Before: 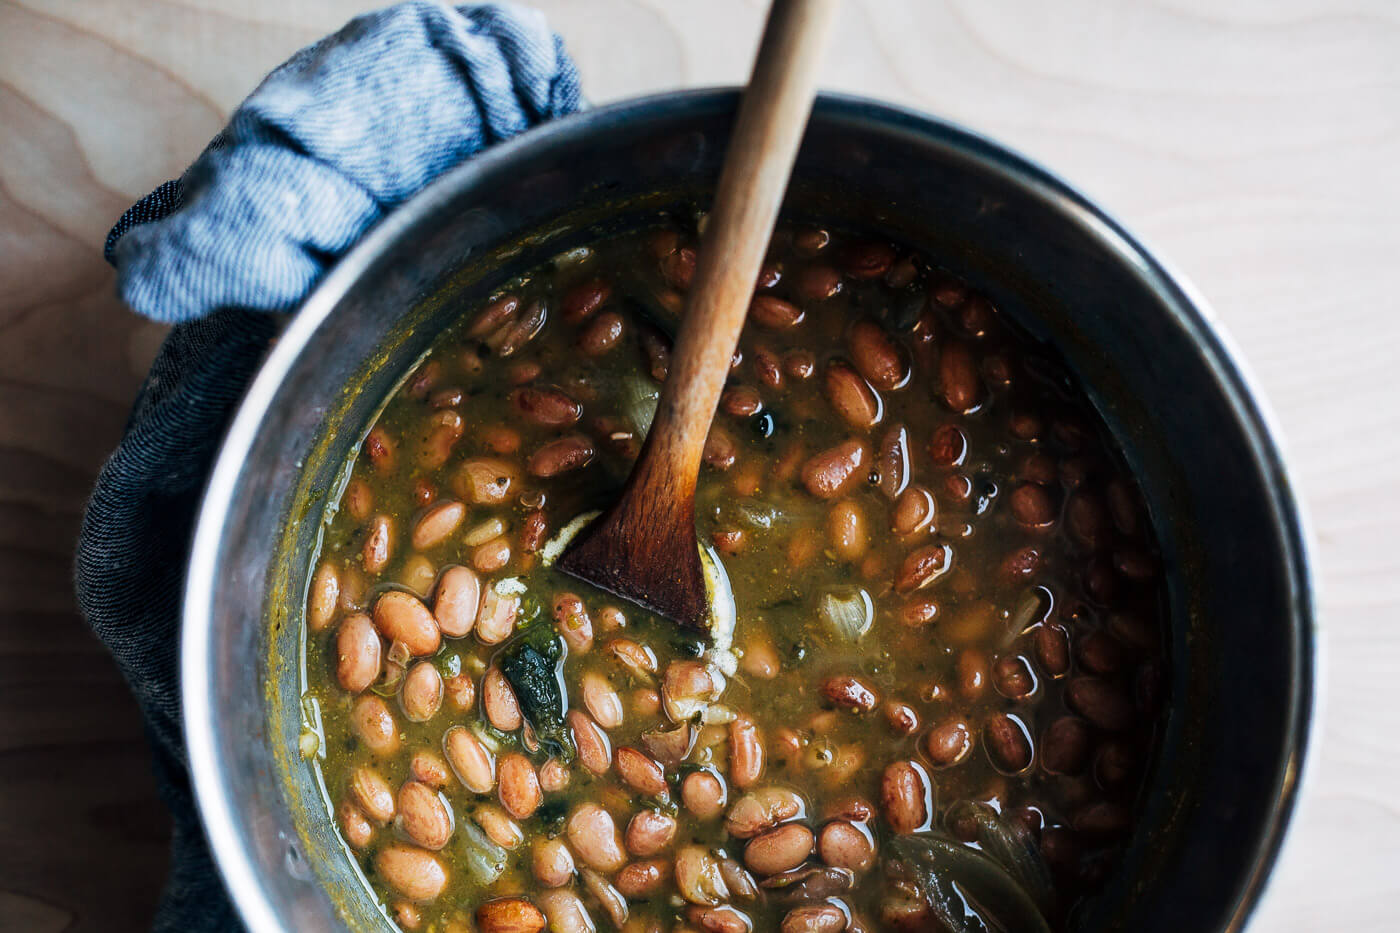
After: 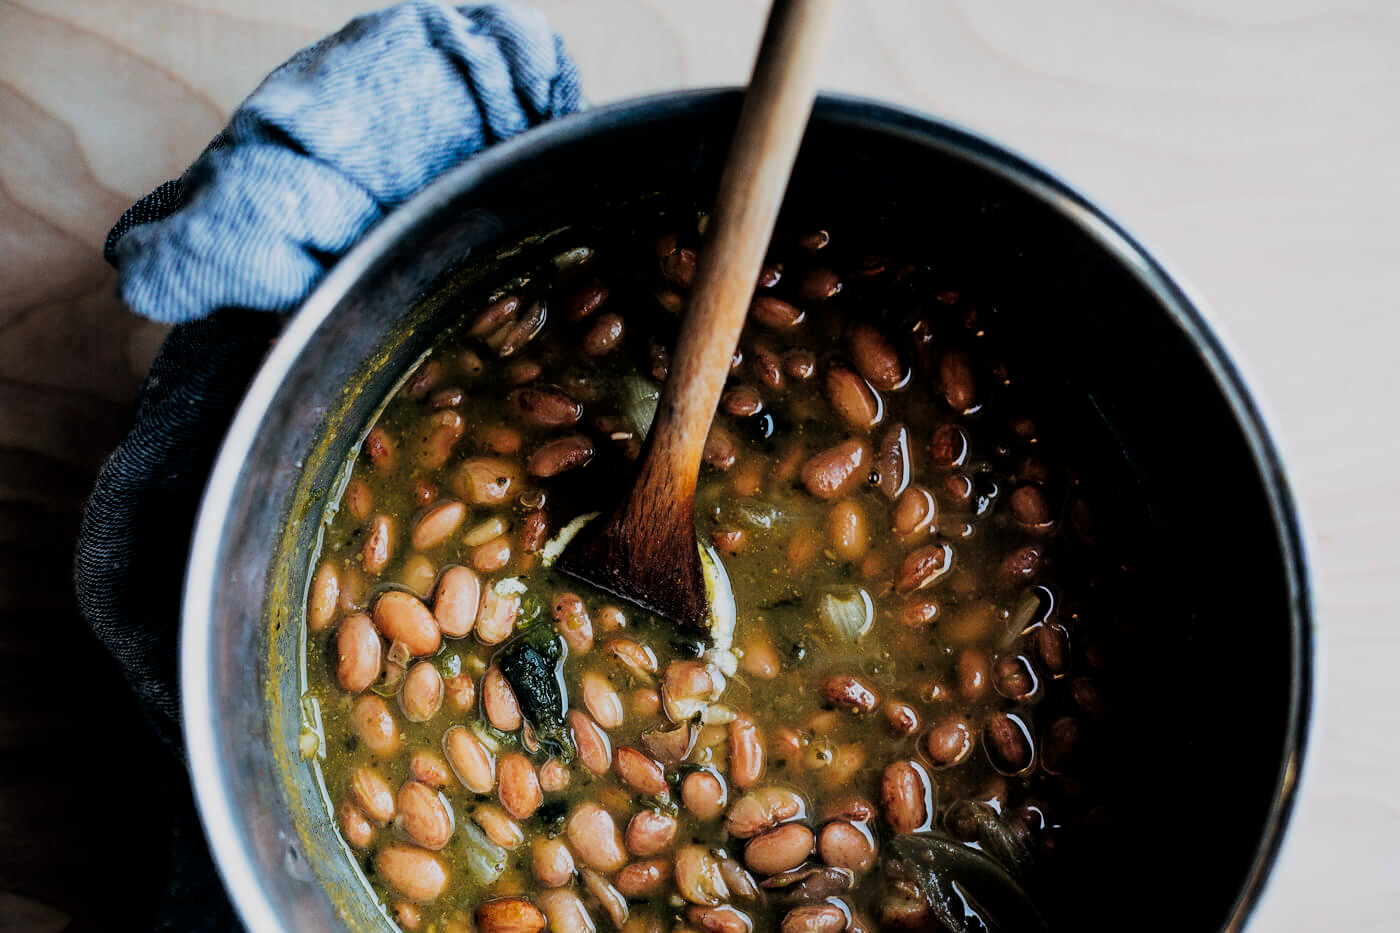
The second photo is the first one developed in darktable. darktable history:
filmic rgb: black relative exposure -7.76 EV, white relative exposure 4.42 EV, target black luminance 0%, hardness 3.76, latitude 50.77%, contrast 1.062, highlights saturation mix 9.8%, shadows ↔ highlights balance -0.28%, color science v6 (2022), iterations of high-quality reconstruction 0
